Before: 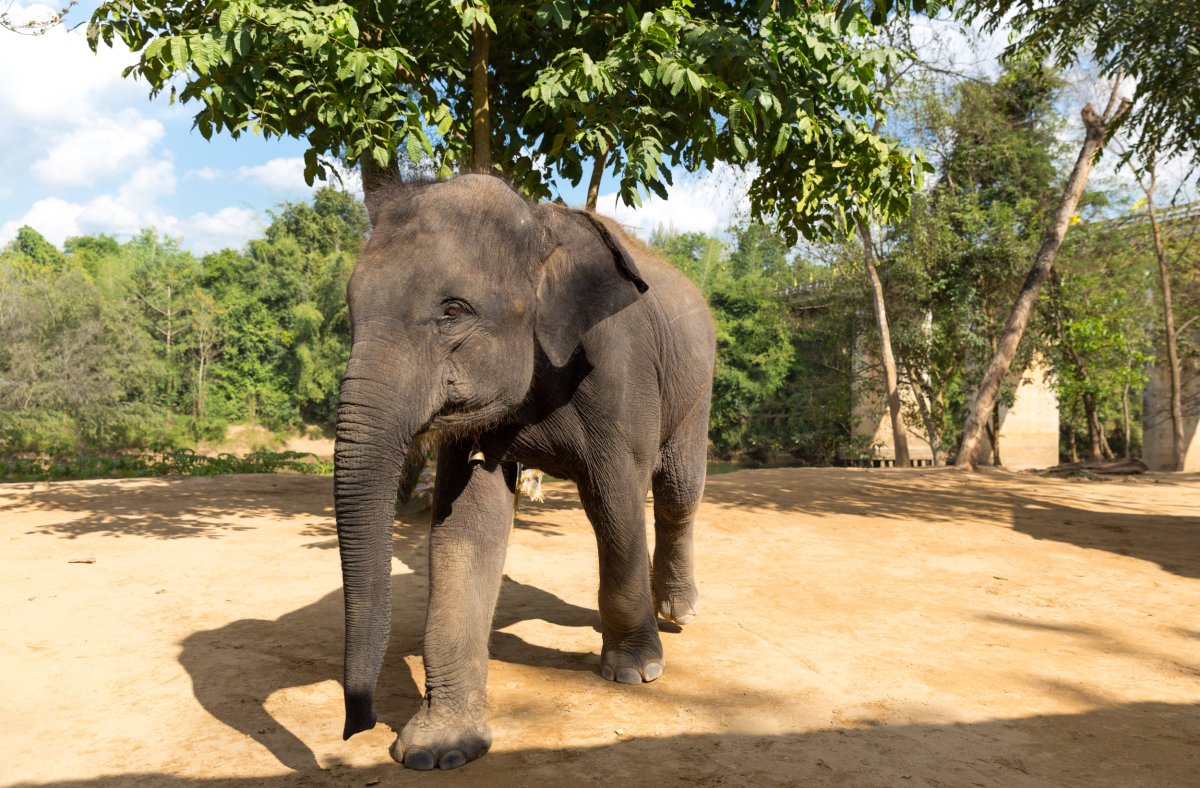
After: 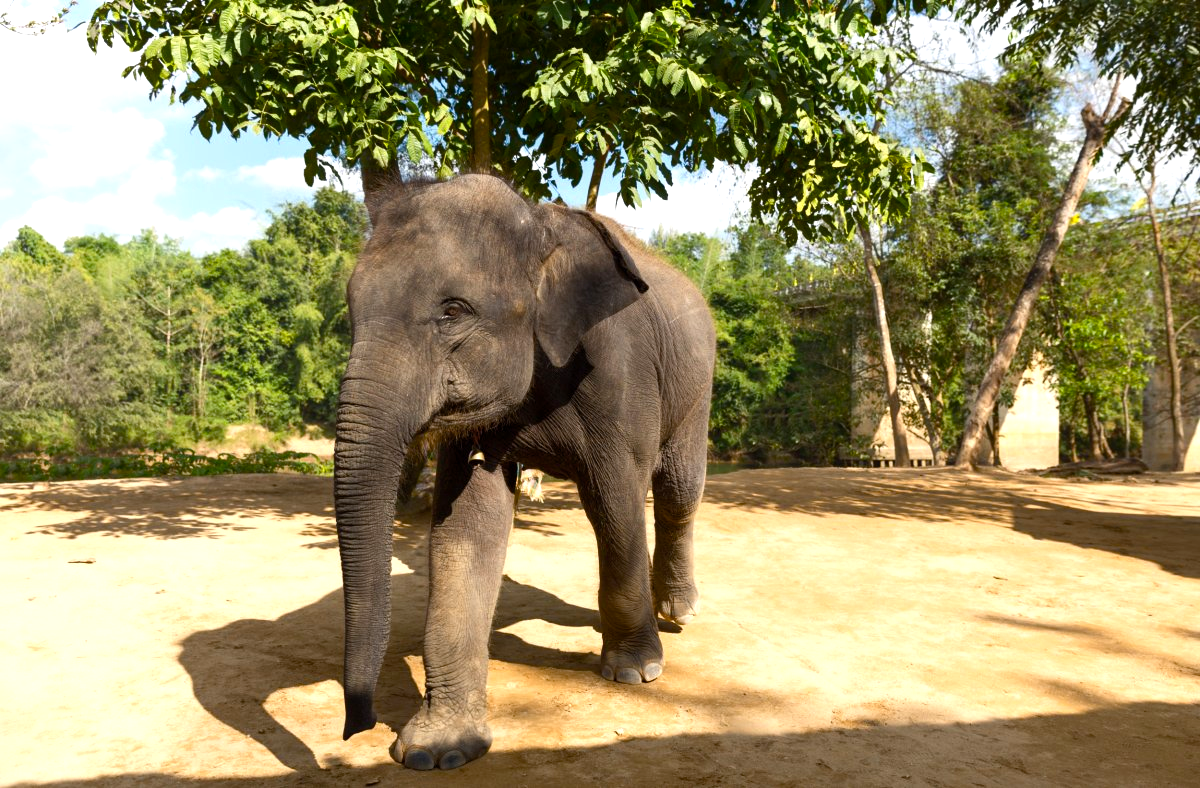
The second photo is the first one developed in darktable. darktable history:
color balance rgb: linear chroma grading › global chroma 8.715%, perceptual saturation grading › global saturation 20%, perceptual saturation grading › highlights -25.642%, perceptual saturation grading › shadows 25.236%, perceptual brilliance grading › global brilliance 15.524%, perceptual brilliance grading › shadows -35.455%, global vibrance -17.846%, contrast -6.471%
